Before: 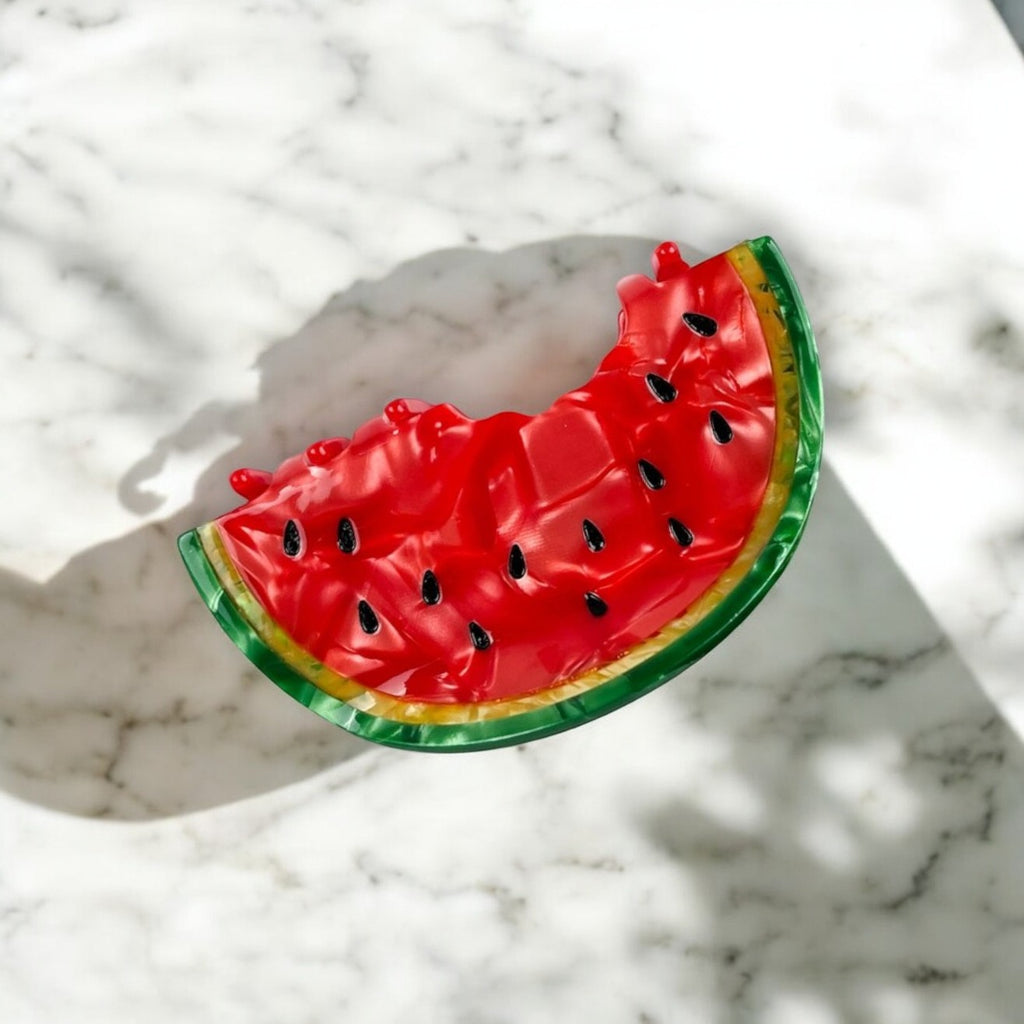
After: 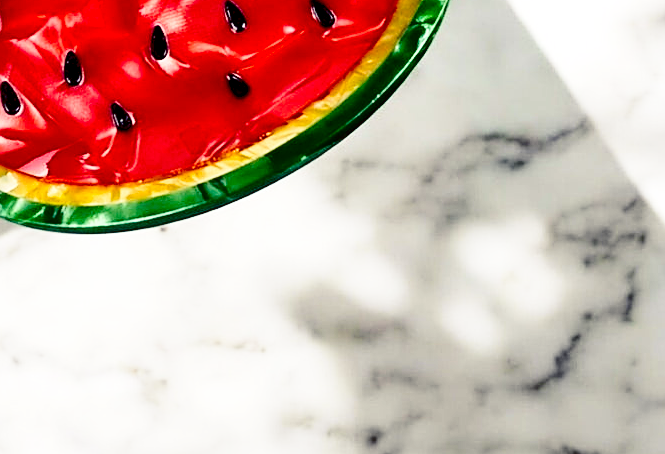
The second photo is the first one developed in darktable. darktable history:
contrast brightness saturation: contrast 0.197, brightness -0.113, saturation 0.095
base curve: curves: ch0 [(0, 0) (0.028, 0.03) (0.121, 0.232) (0.46, 0.748) (0.859, 0.968) (1, 1)], preserve colors none
color balance rgb: shadows lift › luminance -40.753%, shadows lift › chroma 13.791%, shadows lift › hue 261.33°, global offset › luminance -0.182%, global offset › chroma 0.264%, perceptual saturation grading › global saturation -0.047%, global vibrance 20.711%
sharpen: on, module defaults
crop and rotate: left 35.05%, top 50.738%, bottom 4.89%
